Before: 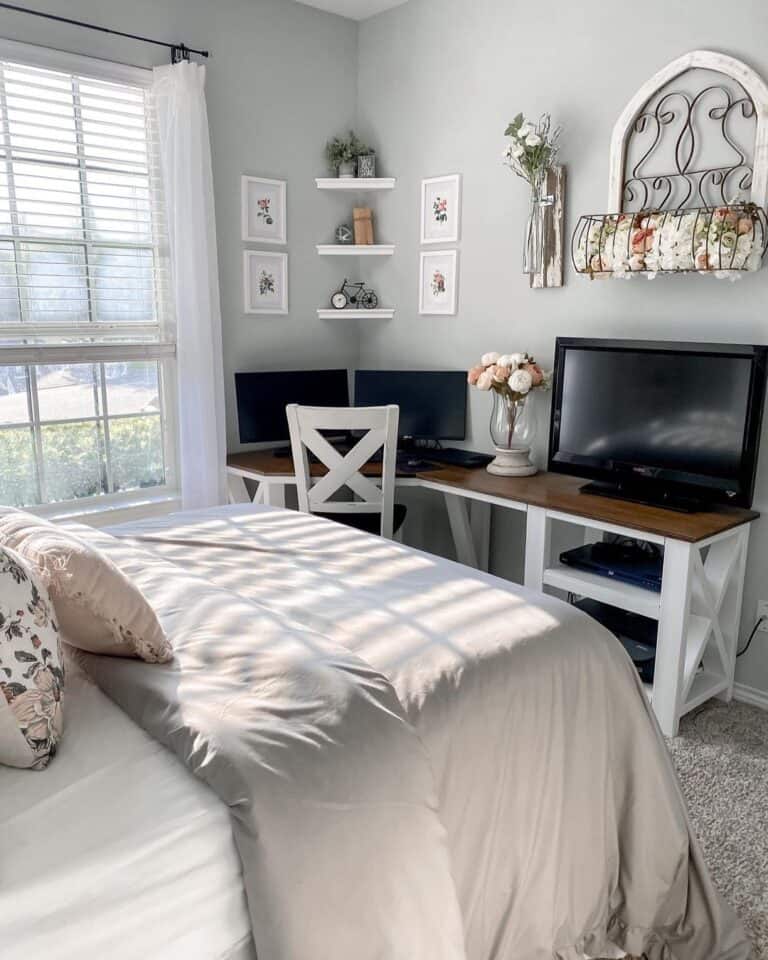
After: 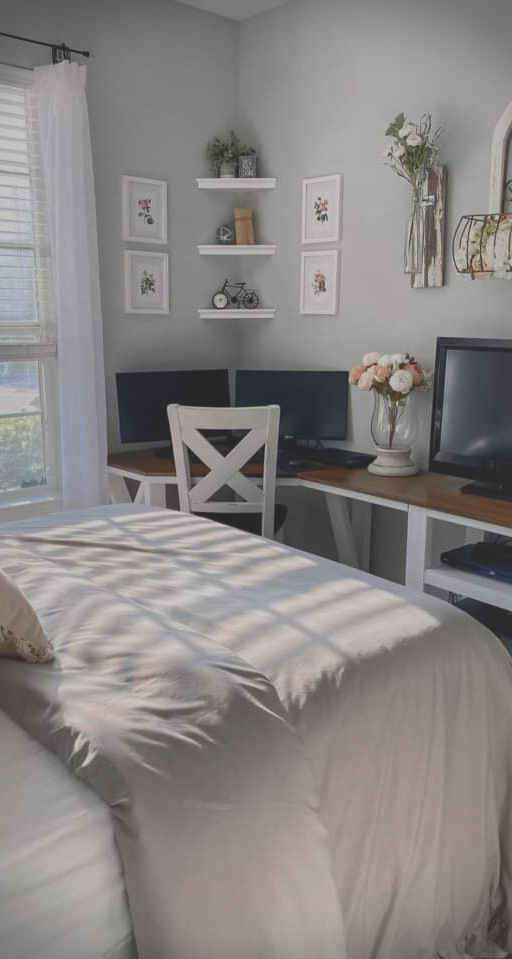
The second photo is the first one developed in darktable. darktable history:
exposure: black level correction -0.015, exposure -0.535 EV, compensate highlight preservation false
shadows and highlights: shadows 60.56, highlights -60.01
crop and rotate: left 15.536%, right 17.73%
vignetting: fall-off start 87.72%, fall-off radius 24.82%, dithering 8-bit output
